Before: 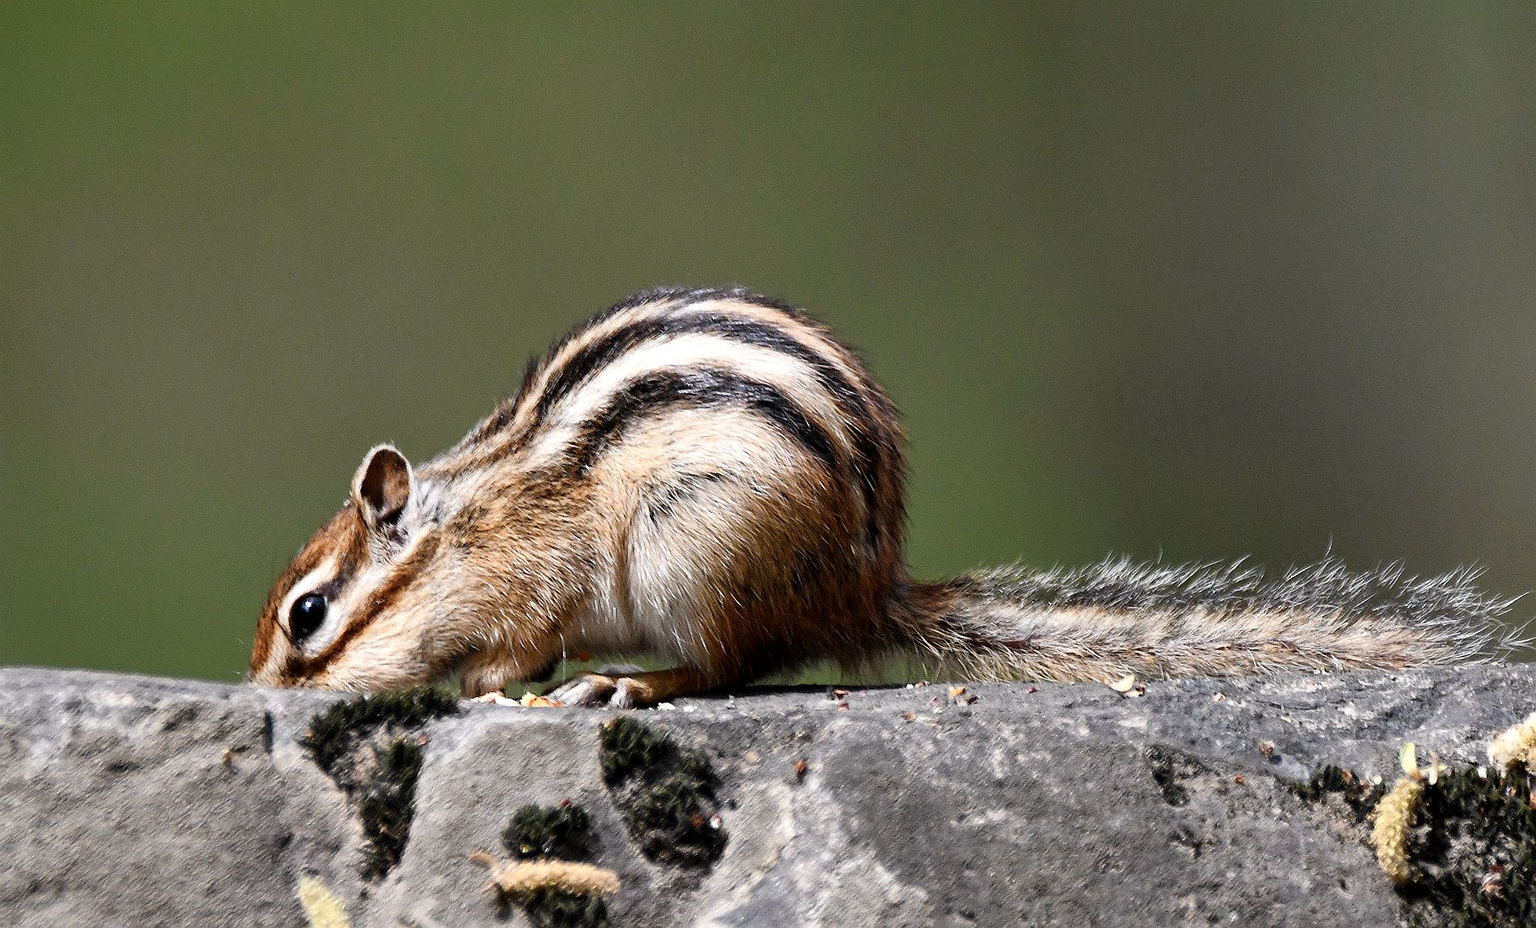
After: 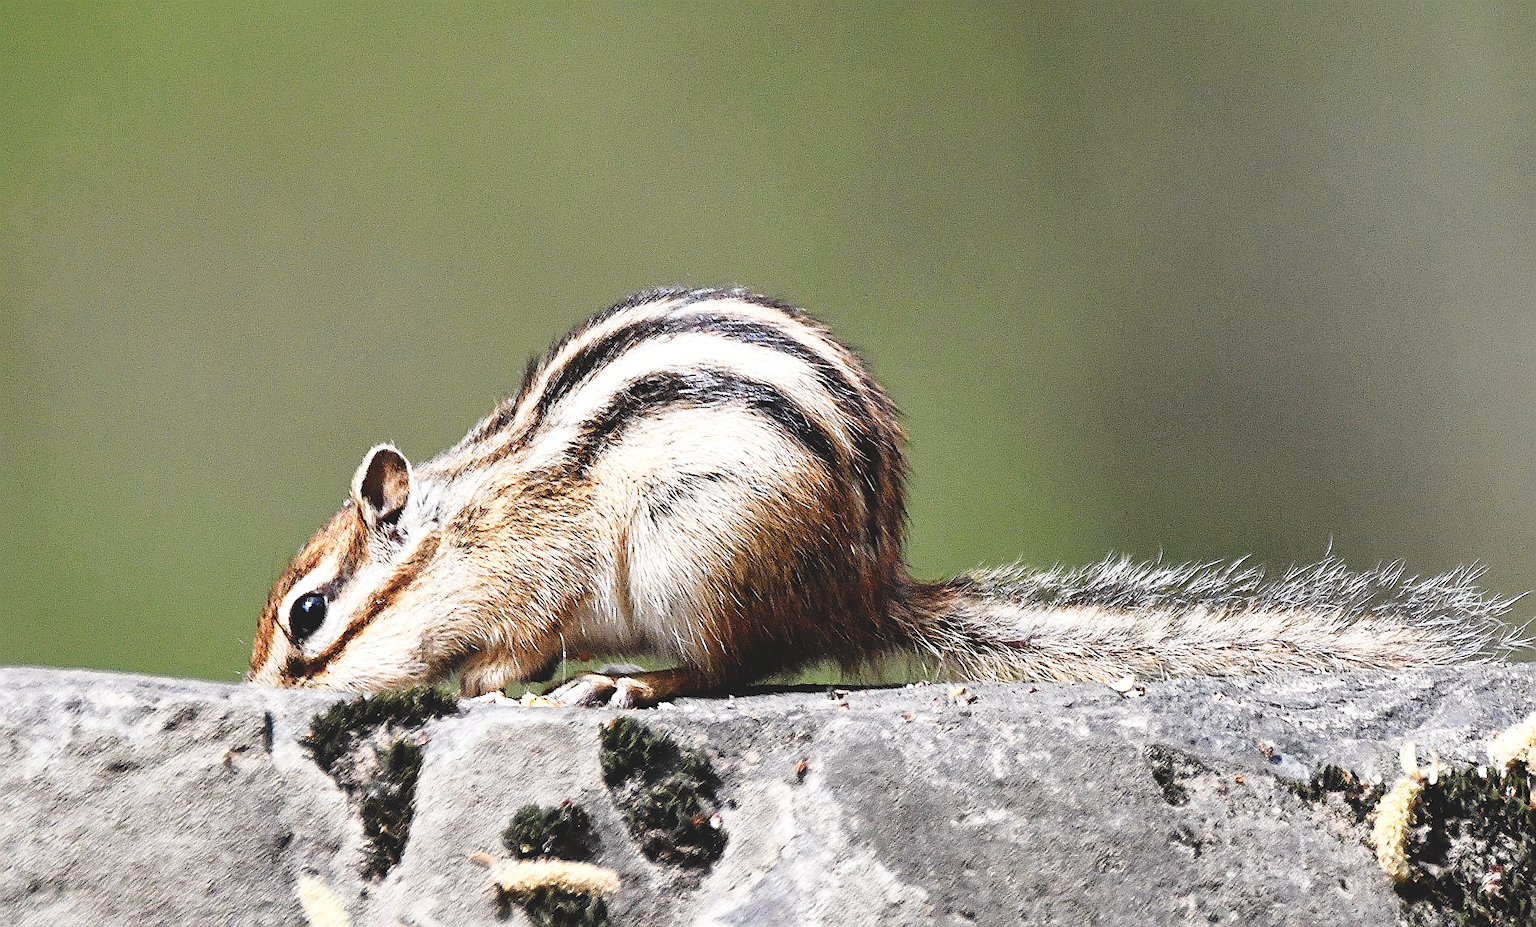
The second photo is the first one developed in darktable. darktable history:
color zones: curves: ch0 [(0, 0.558) (0.143, 0.559) (0.286, 0.529) (0.429, 0.505) (0.571, 0.5) (0.714, 0.5) (0.857, 0.5) (1, 0.558)]; ch1 [(0, 0.469) (0.01, 0.469) (0.12, 0.446) (0.248, 0.469) (0.5, 0.5) (0.748, 0.5) (0.99, 0.469) (1, 0.469)]
base curve: curves: ch0 [(0, 0) (0.028, 0.03) (0.121, 0.232) (0.46, 0.748) (0.859, 0.968) (1, 1)], preserve colors none
sharpen: on, module defaults
exposure: black level correction -0.016, compensate highlight preservation false
